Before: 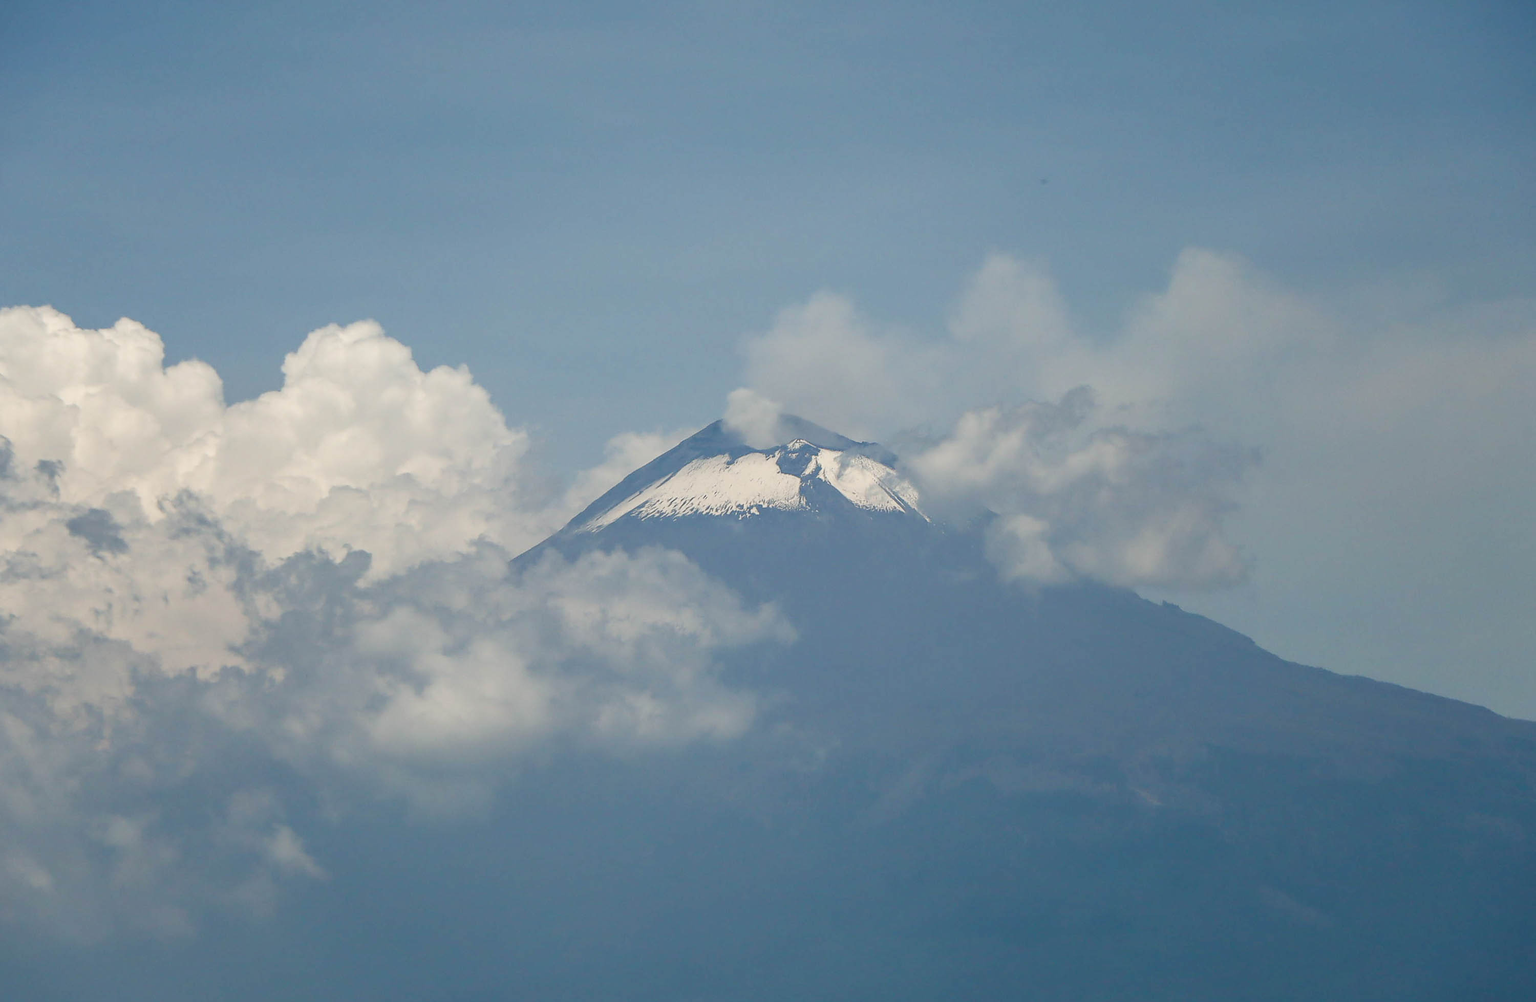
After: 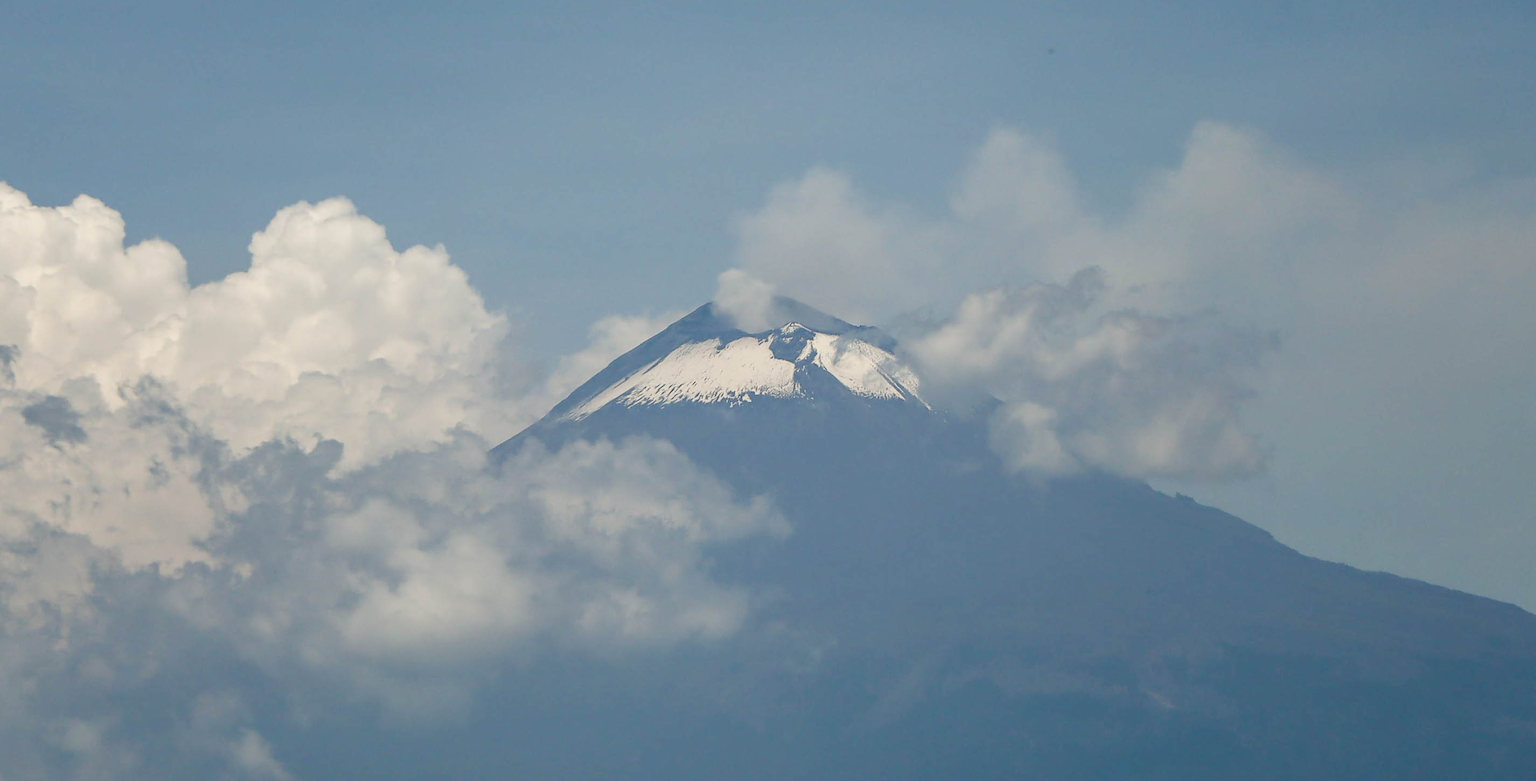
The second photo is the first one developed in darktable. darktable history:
exposure: black level correction 0, compensate exposure bias true, compensate highlight preservation false
crop and rotate: left 2.991%, top 13.302%, right 1.981%, bottom 12.636%
